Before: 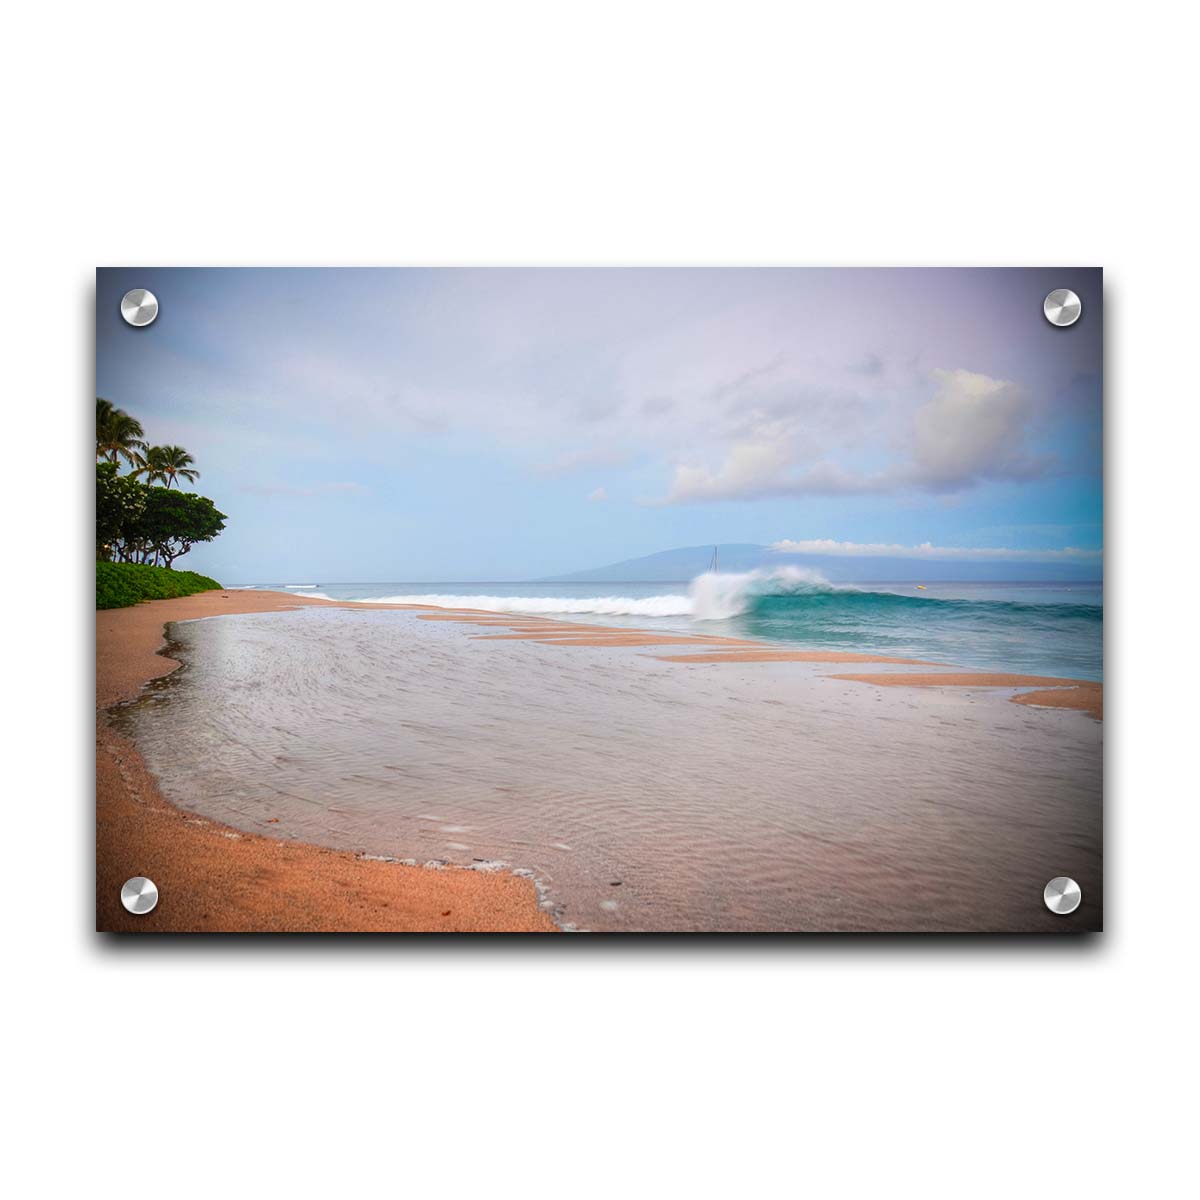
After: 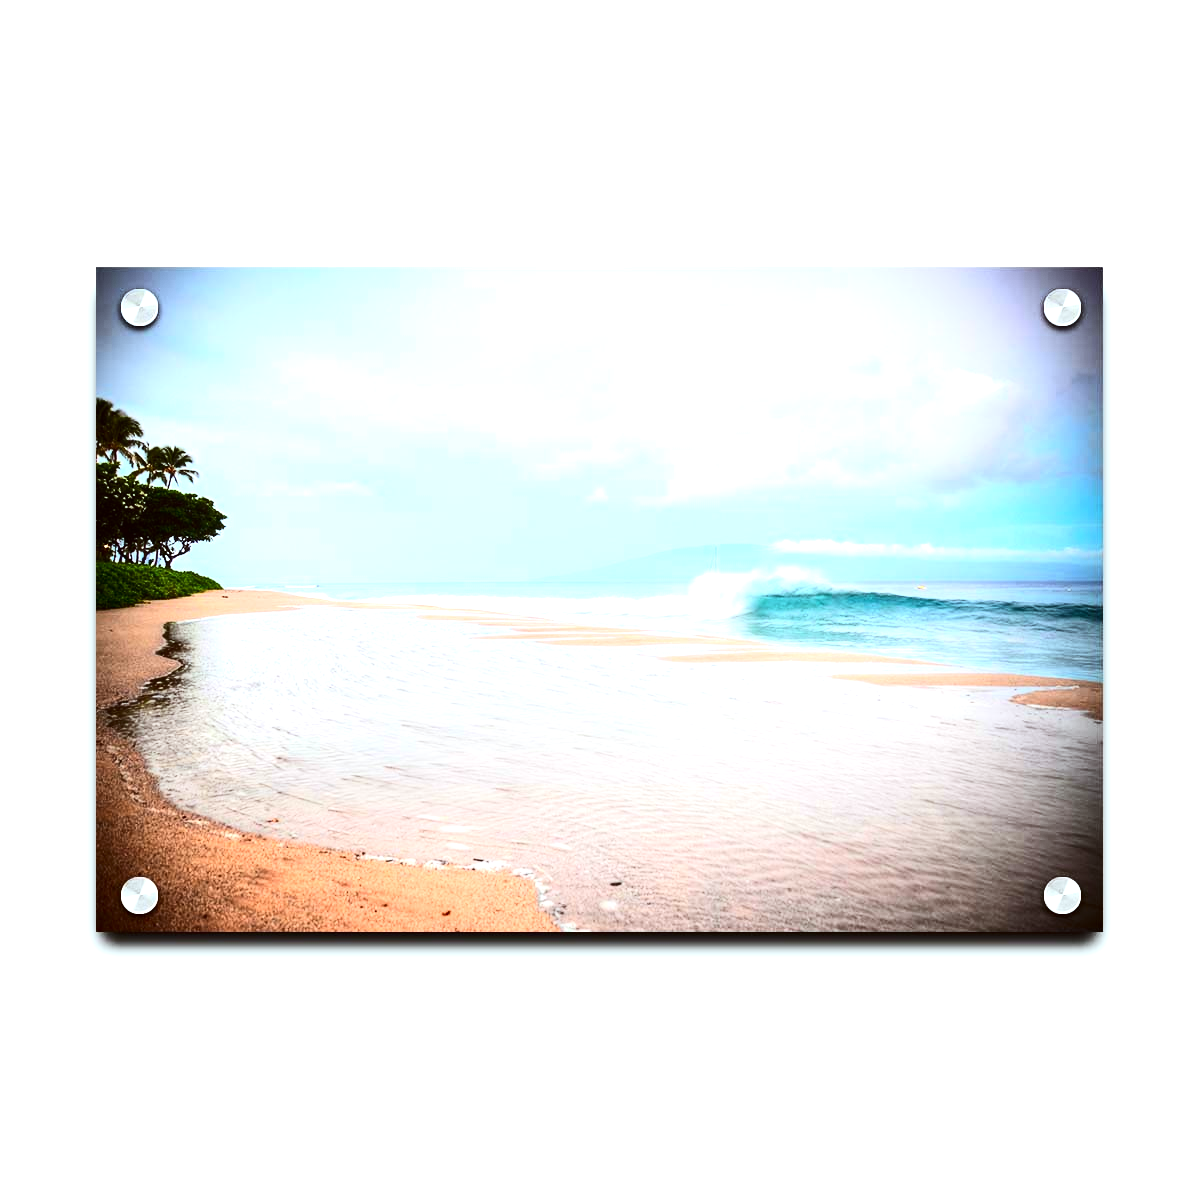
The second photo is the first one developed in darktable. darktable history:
color correction: highlights a* -4.98, highlights b* -3.76, shadows a* 3.83, shadows b* 4.08
contrast brightness saturation: contrast 0.28
tone equalizer: -8 EV -0.75 EV, -7 EV -0.7 EV, -6 EV -0.6 EV, -5 EV -0.4 EV, -3 EV 0.4 EV, -2 EV 0.6 EV, -1 EV 0.7 EV, +0 EV 0.75 EV, edges refinement/feathering 500, mask exposure compensation -1.57 EV, preserve details no
exposure: exposure 0.556 EV, compensate highlight preservation false
